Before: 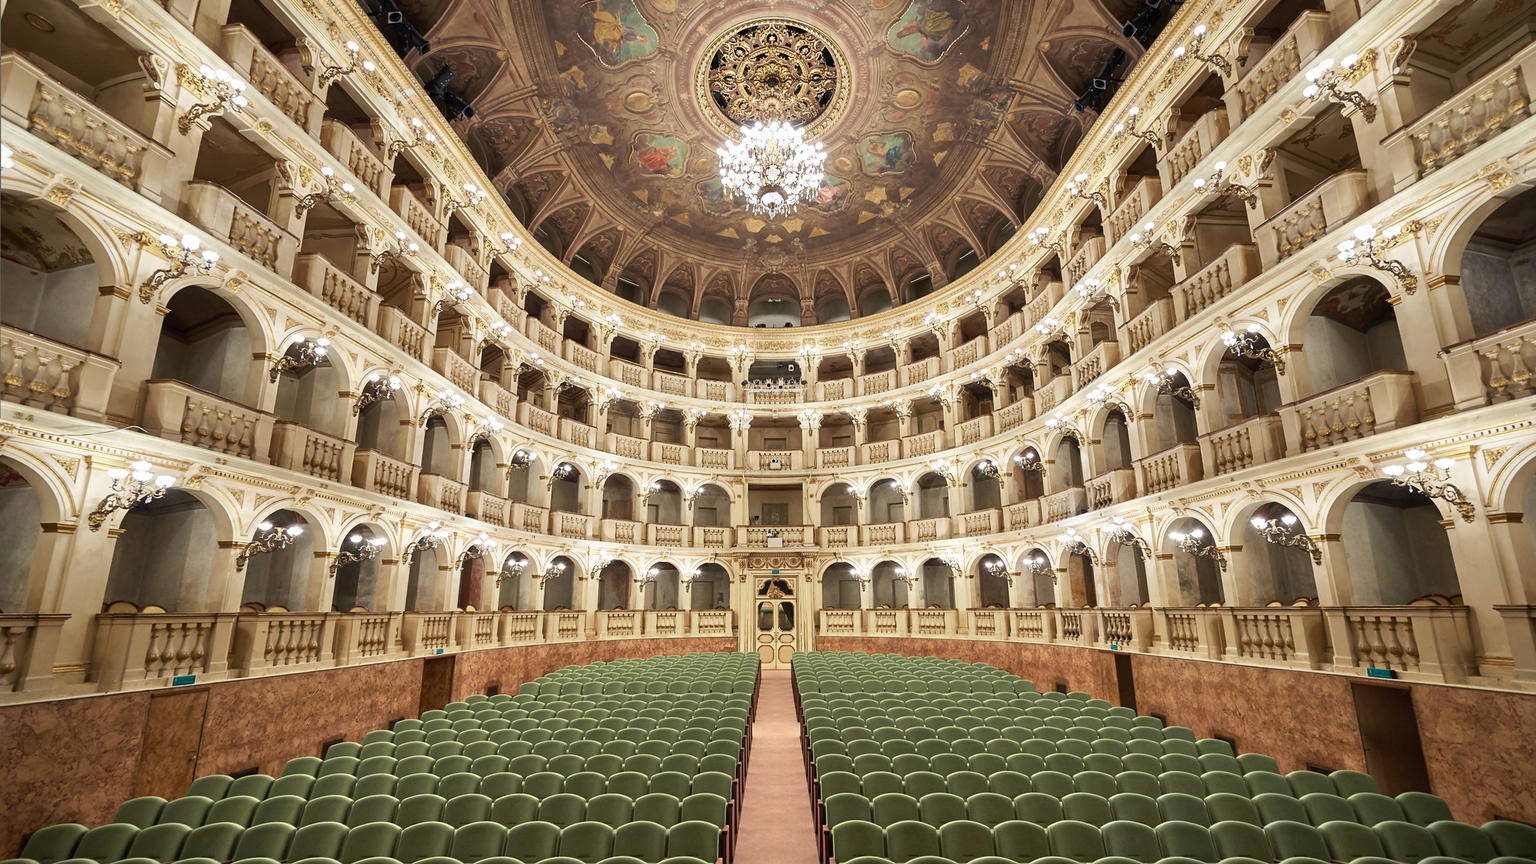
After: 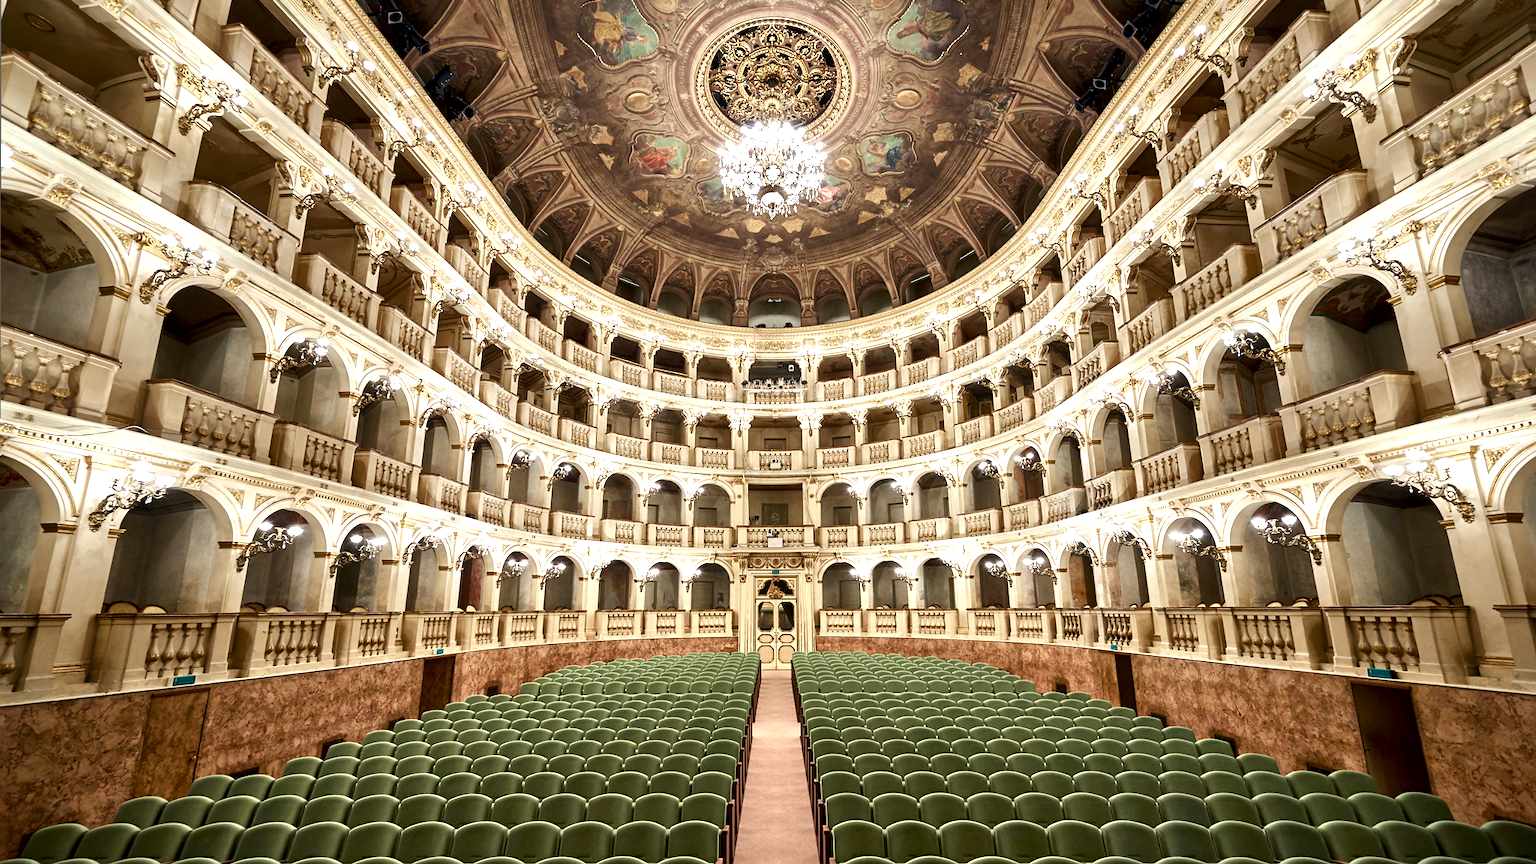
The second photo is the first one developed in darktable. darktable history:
color balance rgb: shadows lift › luminance -20%, power › hue 72.24°, highlights gain › luminance 15%, global offset › hue 171.6°, perceptual saturation grading › highlights -30%, perceptual saturation grading › shadows 20%, global vibrance 30%, contrast 10%
local contrast: mode bilateral grid, contrast 20, coarseness 50, detail 150%, midtone range 0.2
